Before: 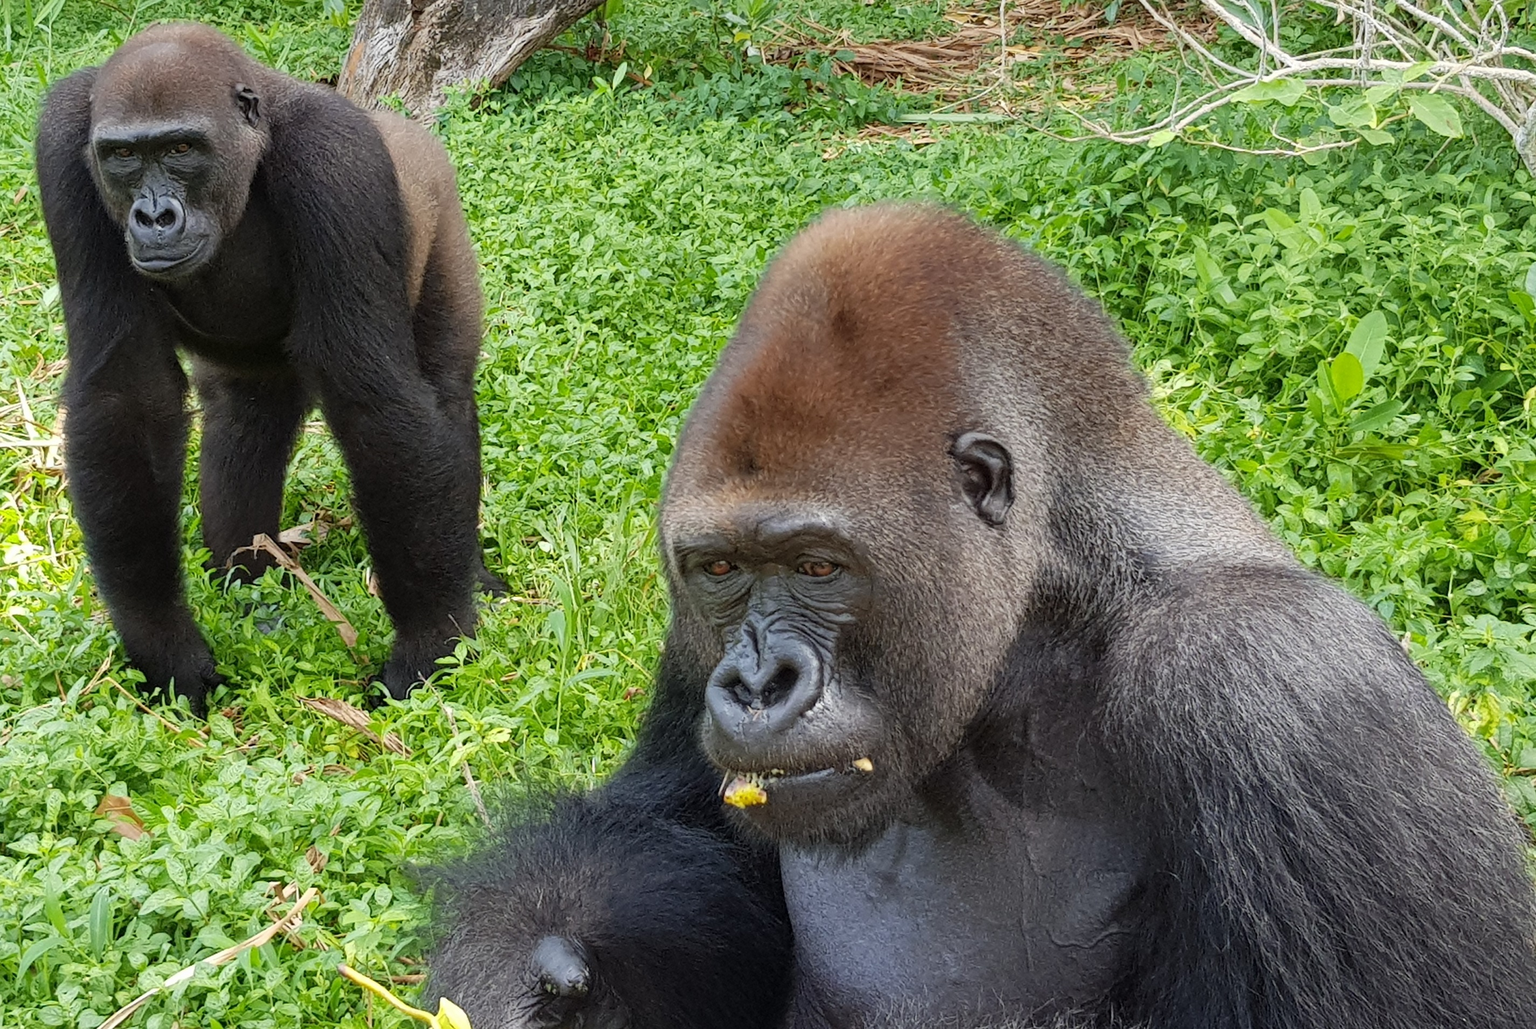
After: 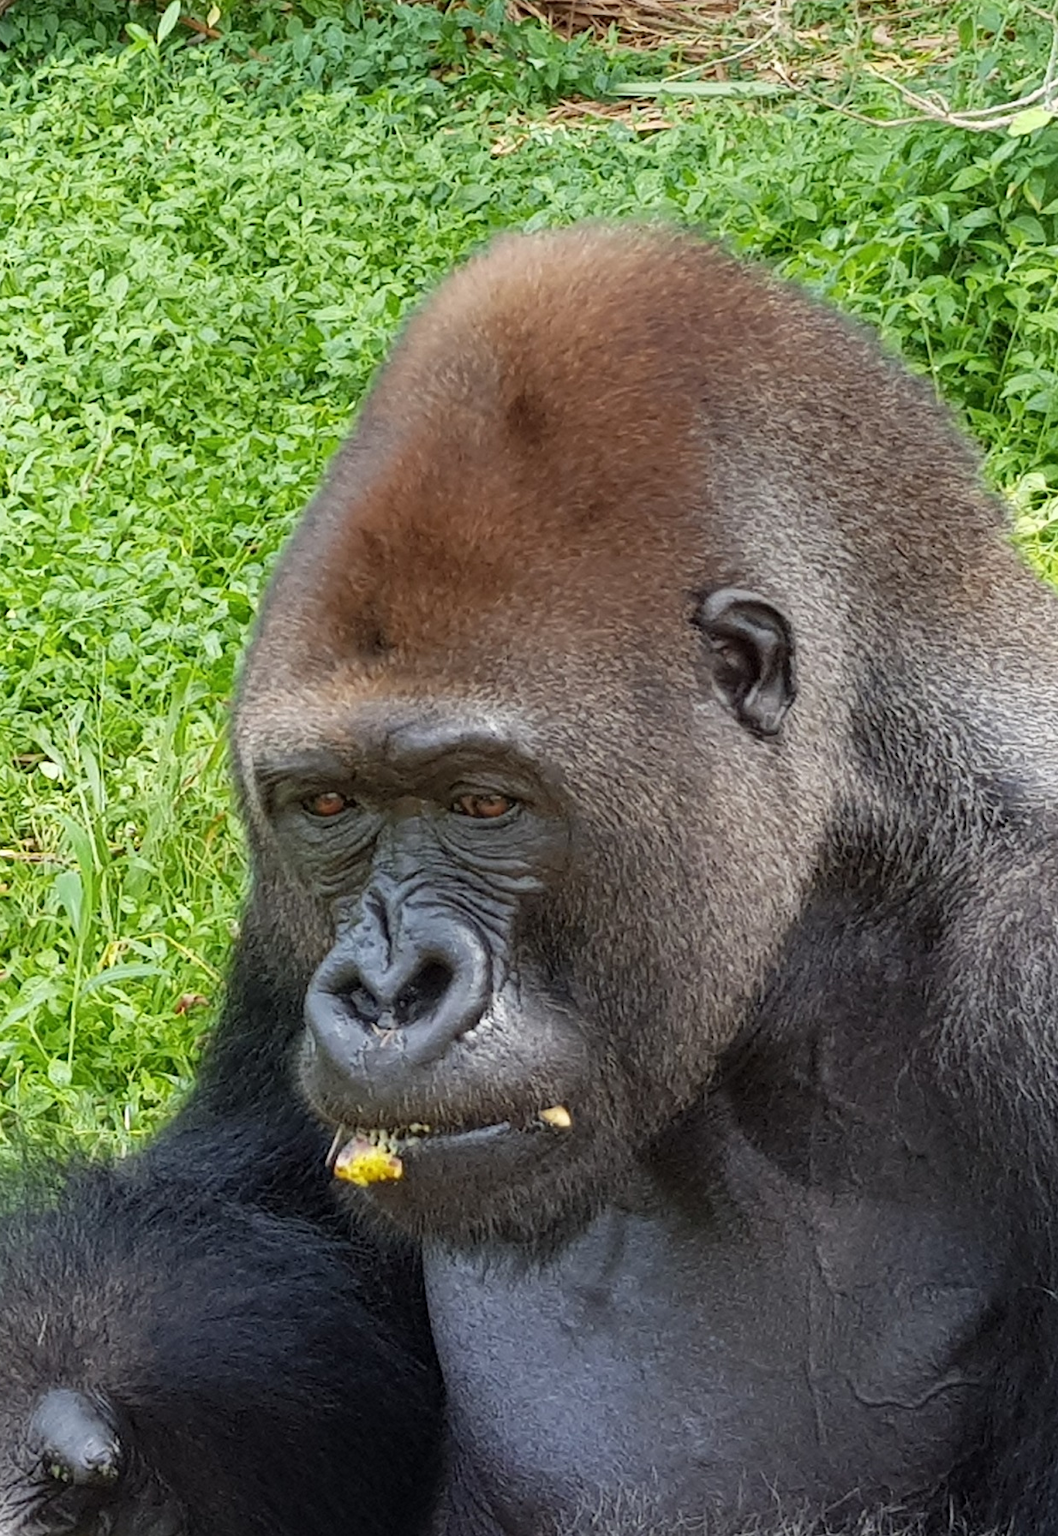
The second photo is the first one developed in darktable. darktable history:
crop: left 33.452%, top 6.025%, right 23.155%
shadows and highlights: shadows 0, highlights 40
